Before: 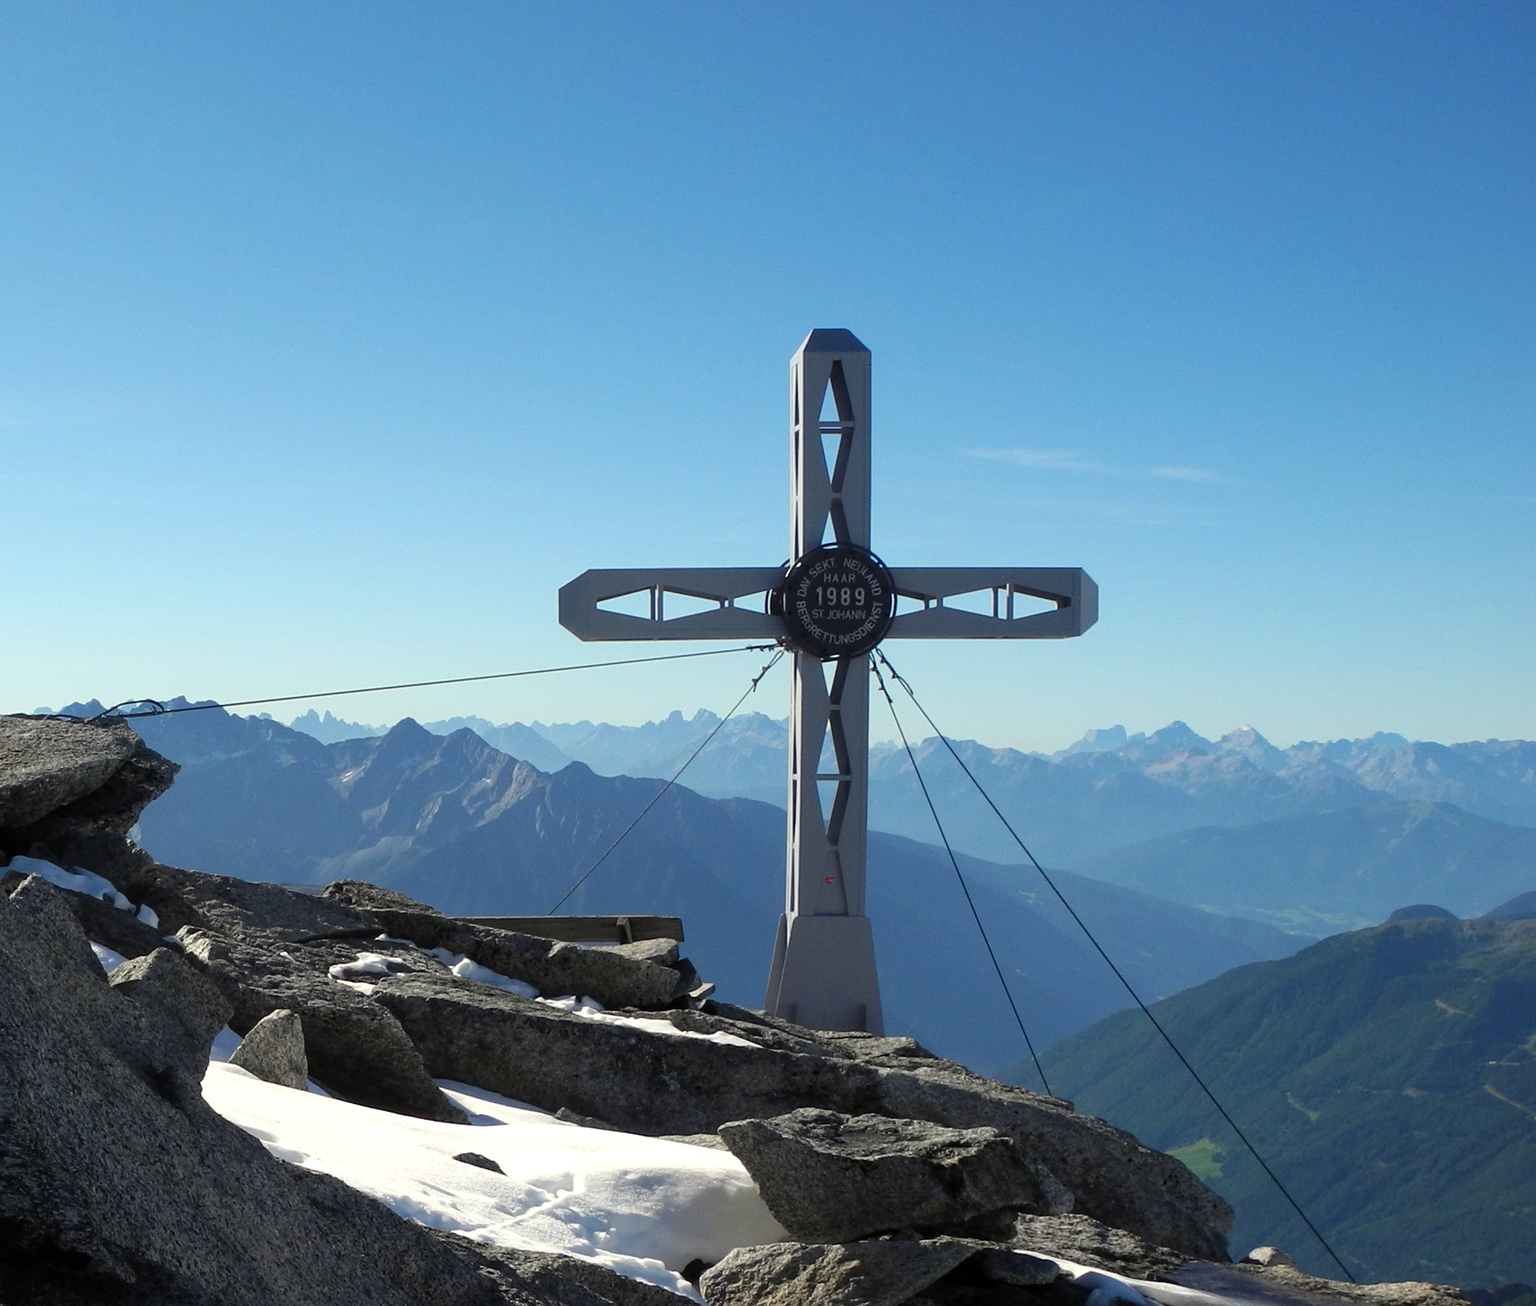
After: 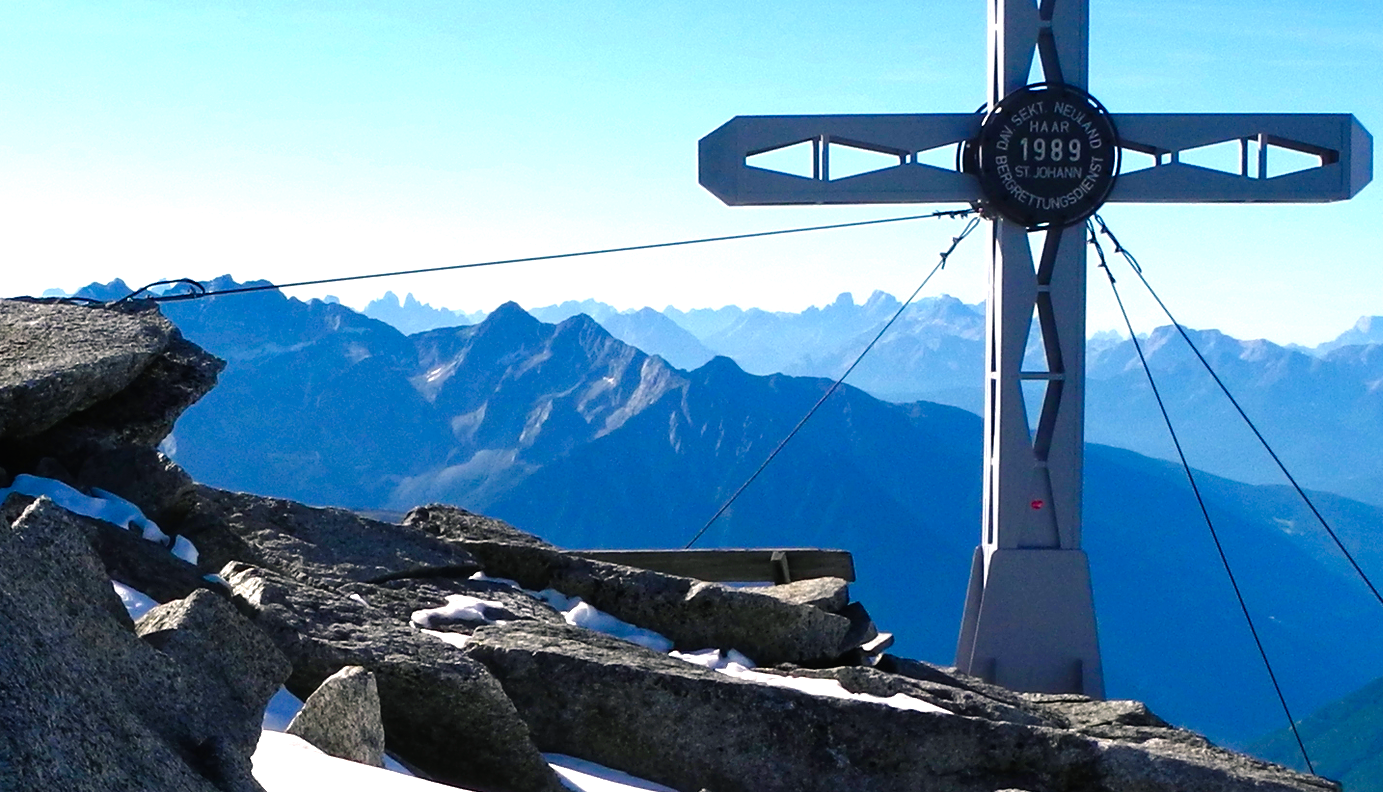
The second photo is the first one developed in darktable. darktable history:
exposure: exposure 0.376 EV, compensate highlight preservation false
white balance: red 0.984, blue 1.059
color zones: curves: ch0 [(0, 0.425) (0.143, 0.422) (0.286, 0.42) (0.429, 0.419) (0.571, 0.419) (0.714, 0.42) (0.857, 0.422) (1, 0.425)]
color balance rgb: shadows lift › chroma 1%, shadows lift › hue 217.2°, power › hue 310.8°, highlights gain › chroma 2%, highlights gain › hue 44.4°, global offset › luminance 0.25%, global offset › hue 171.6°, perceptual saturation grading › global saturation 14.09%, perceptual saturation grading › highlights -30%, perceptual saturation grading › shadows 50.67%, global vibrance 25%, contrast 20%
crop: top 36.498%, right 27.964%, bottom 14.995%
rgb levels: preserve colors max RGB
color balance: contrast 6.48%, output saturation 113.3%
